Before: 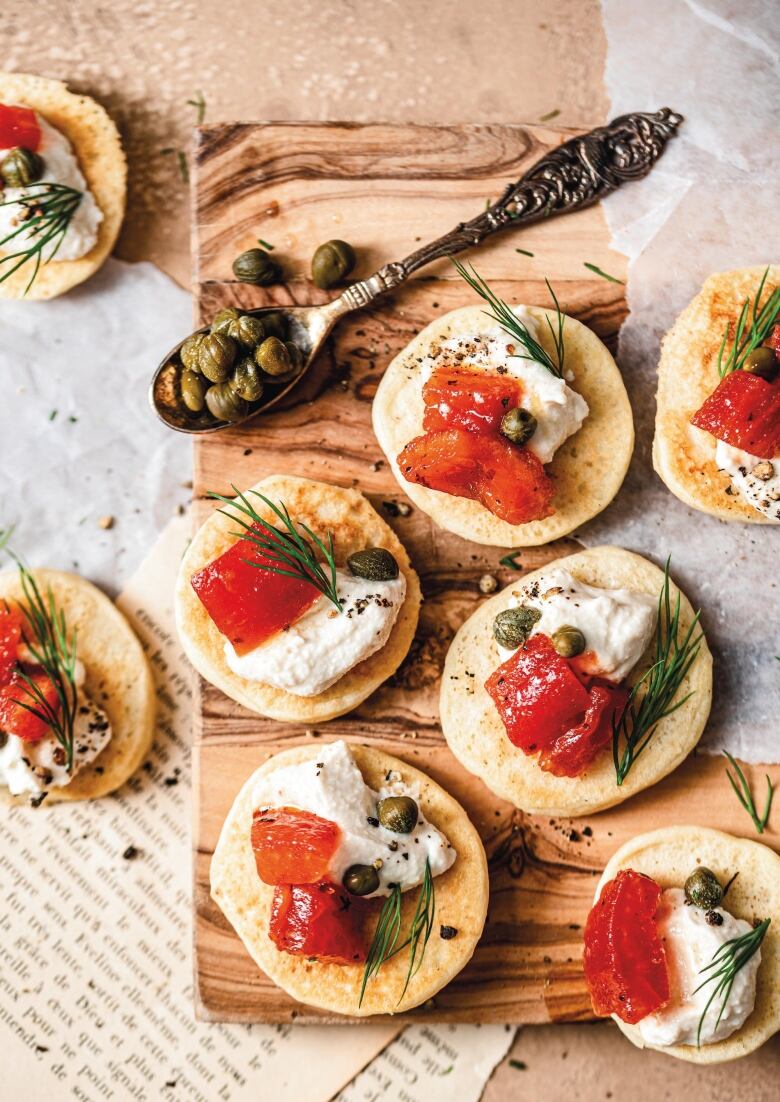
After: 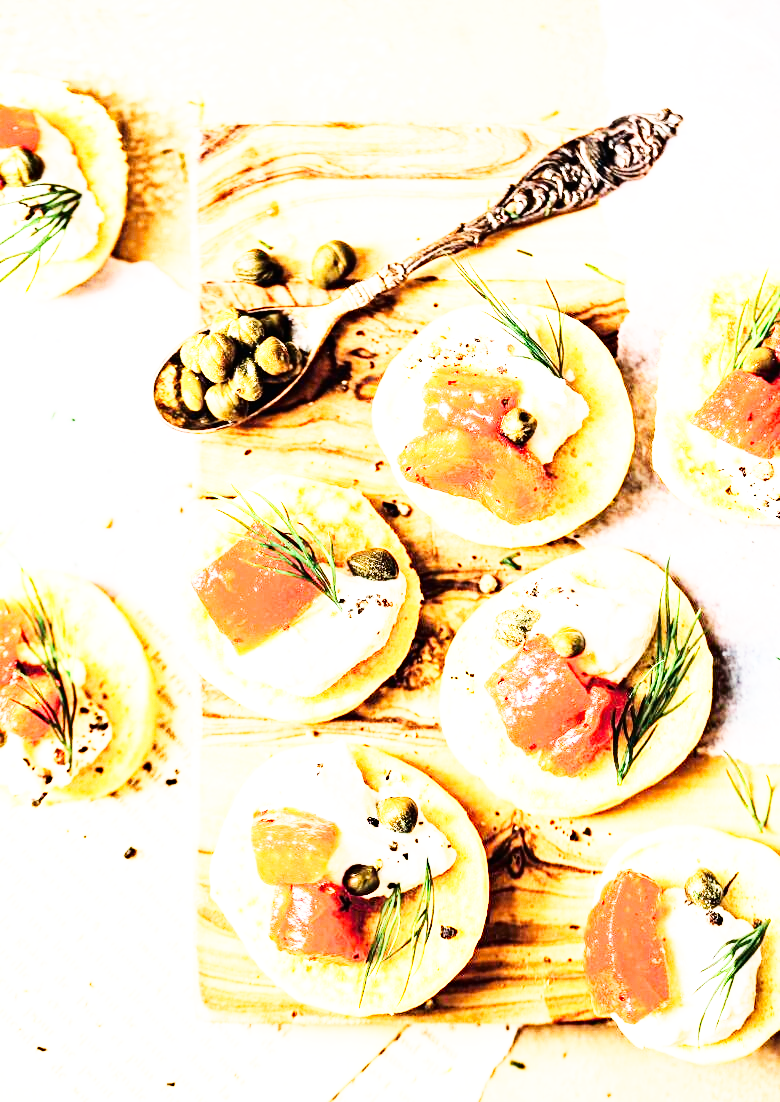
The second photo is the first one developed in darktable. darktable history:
haze removal: compatibility mode true, adaptive false
base curve: curves: ch0 [(0, 0) (0.007, 0.004) (0.027, 0.03) (0.046, 0.07) (0.207, 0.54) (0.442, 0.872) (0.673, 0.972) (1, 1)], preserve colors none
exposure: black level correction 0.001, exposure 0.499 EV, compensate highlight preservation false
shadows and highlights: shadows -31.3, highlights 30.55
tone equalizer: -7 EV 0.141 EV, -6 EV 0.617 EV, -5 EV 1.18 EV, -4 EV 1.3 EV, -3 EV 1.18 EV, -2 EV 0.6 EV, -1 EV 0.154 EV, edges refinement/feathering 500, mask exposure compensation -1.57 EV, preserve details no
